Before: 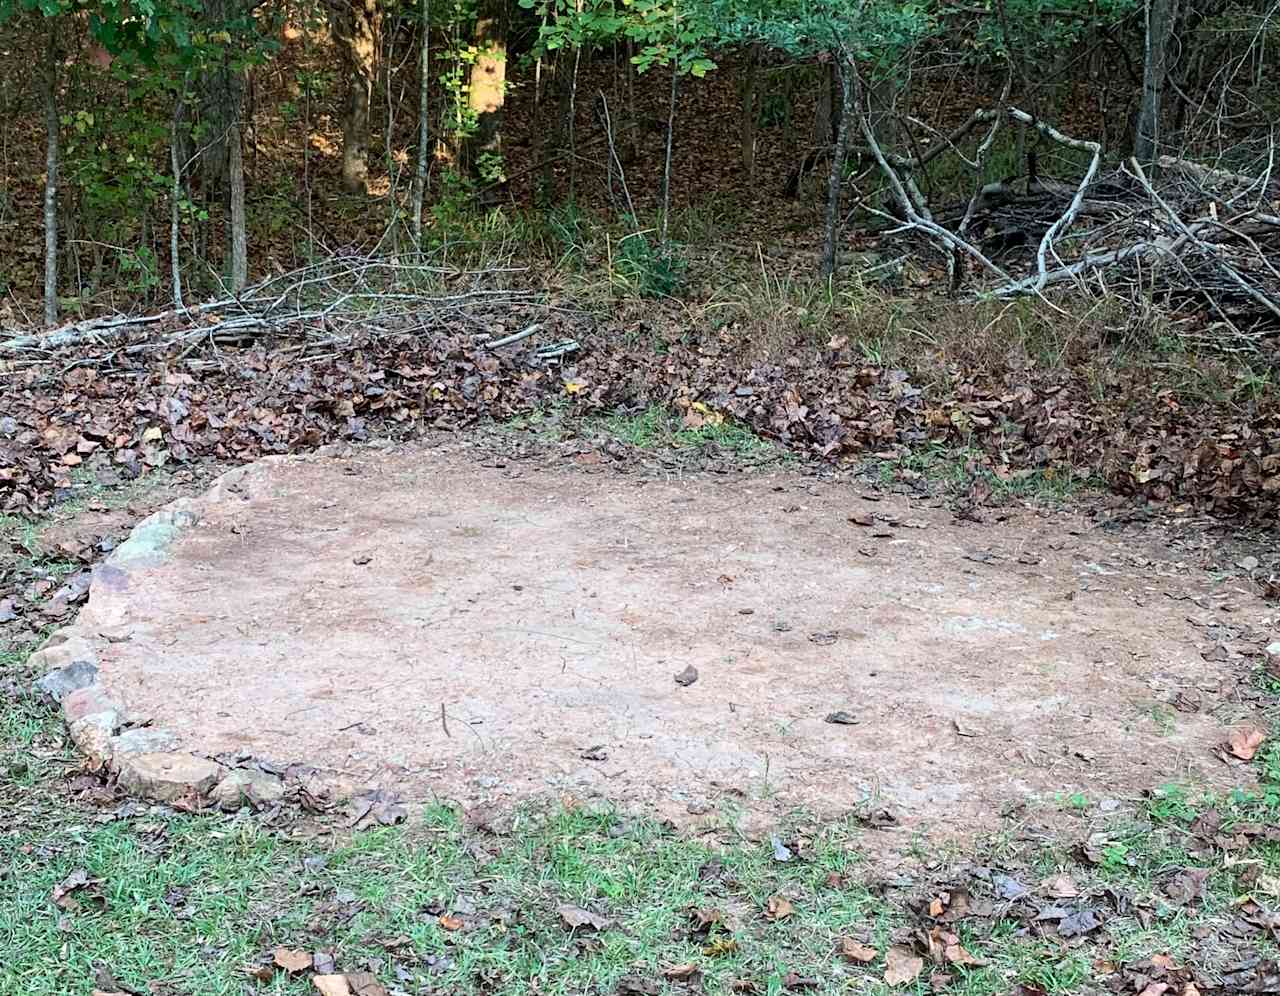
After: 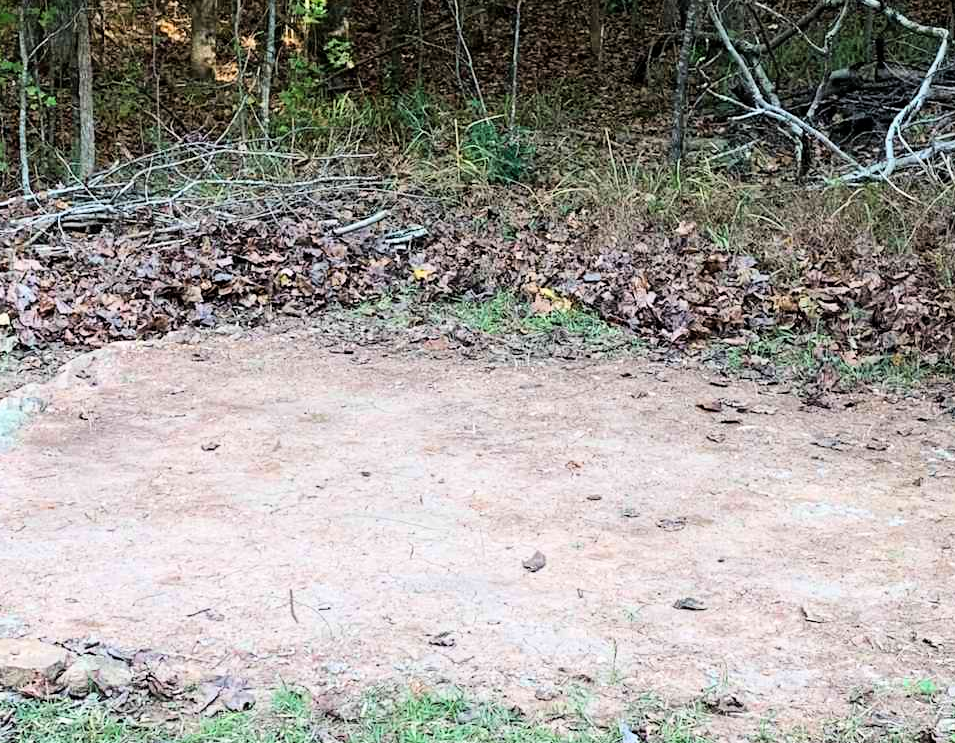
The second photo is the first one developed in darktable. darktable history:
contrast brightness saturation: saturation -0.055
tone curve: curves: ch0 [(0, 0) (0.004, 0.001) (0.133, 0.112) (0.325, 0.362) (0.832, 0.893) (1, 1)], color space Lab, linked channels, preserve colors none
crop and rotate: left 11.953%, top 11.485%, right 13.422%, bottom 13.903%
